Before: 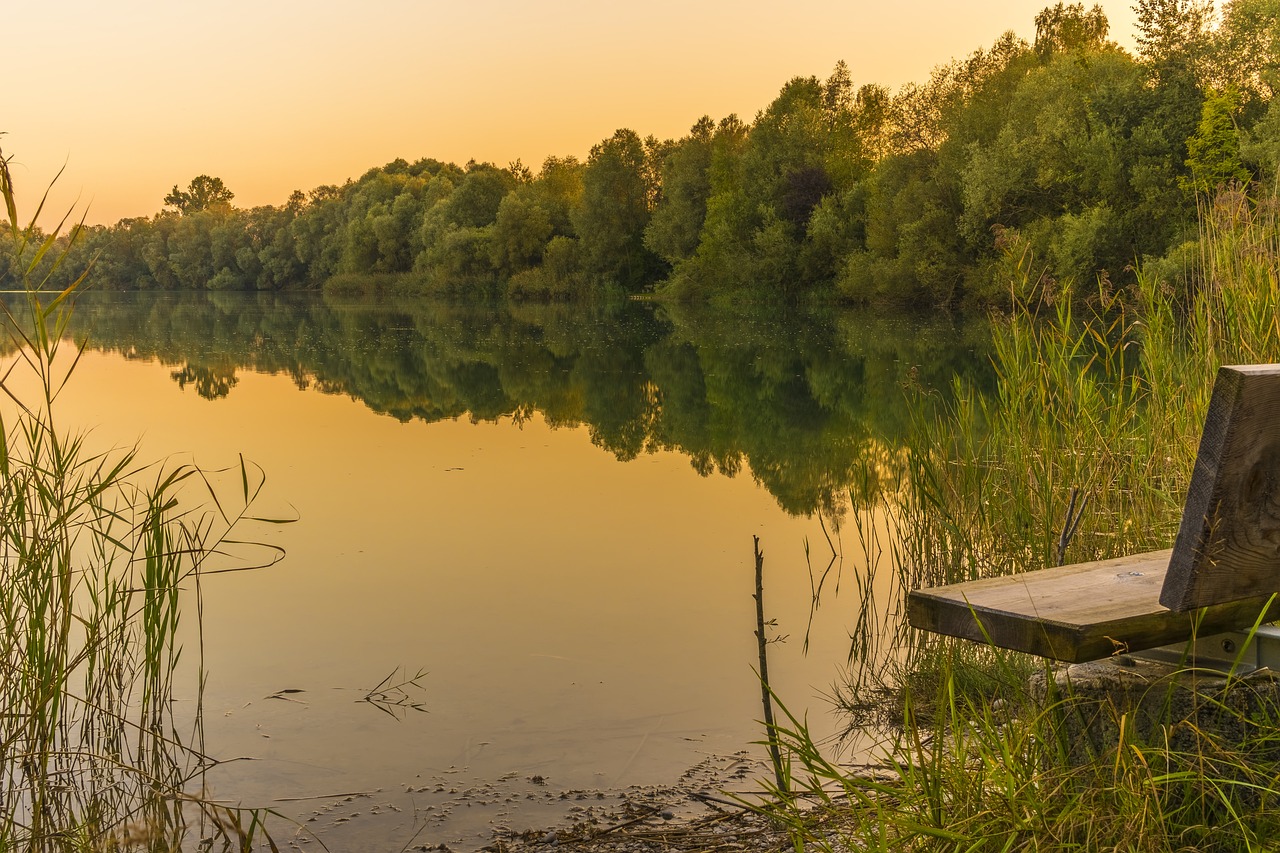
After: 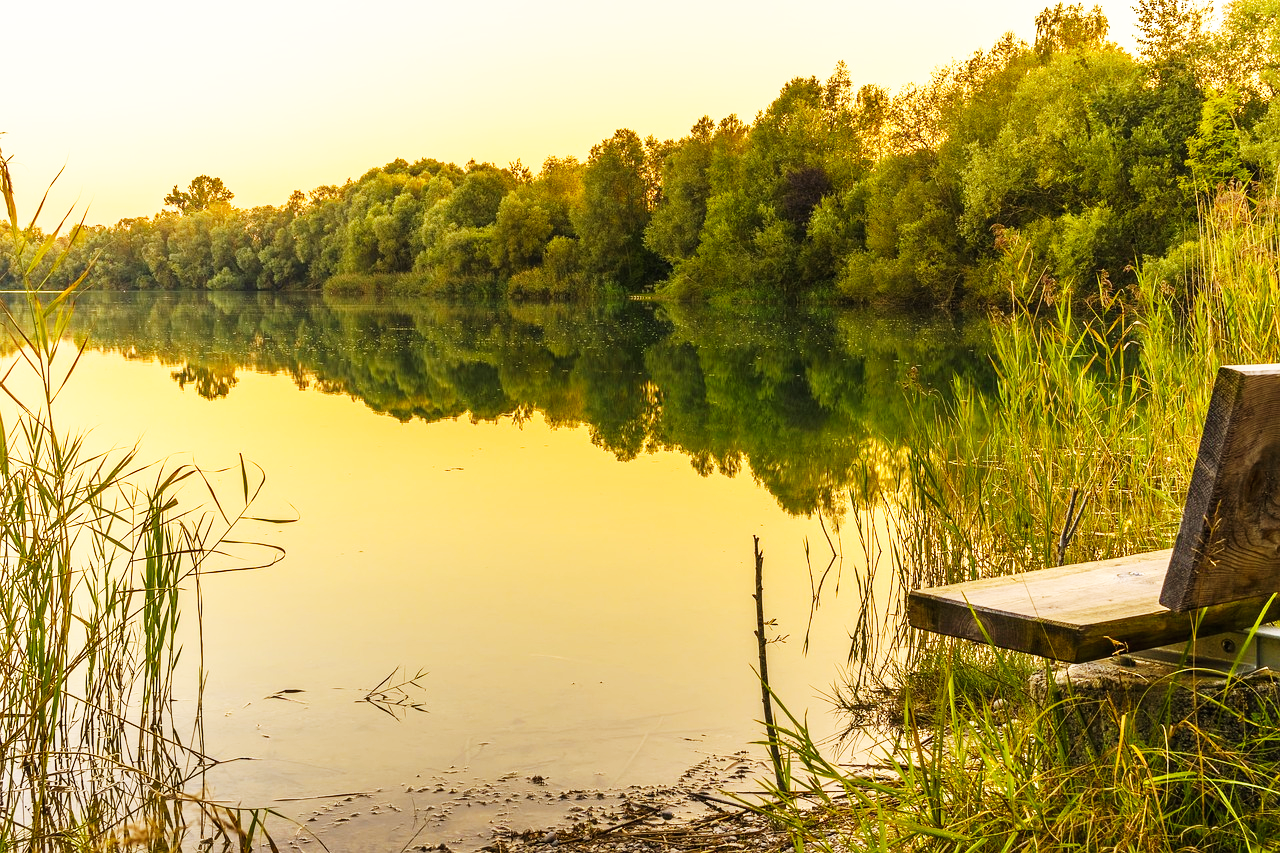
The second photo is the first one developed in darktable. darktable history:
base curve: curves: ch0 [(0, 0) (0.007, 0.004) (0.027, 0.03) (0.046, 0.07) (0.207, 0.54) (0.442, 0.872) (0.673, 0.972) (1, 1)], exposure shift 0.01, preserve colors none
